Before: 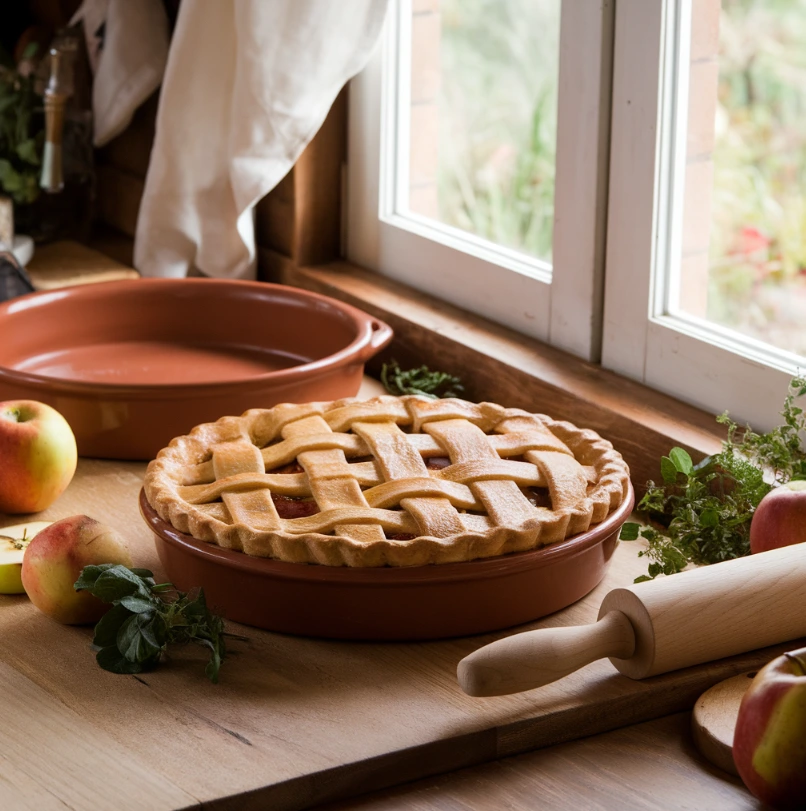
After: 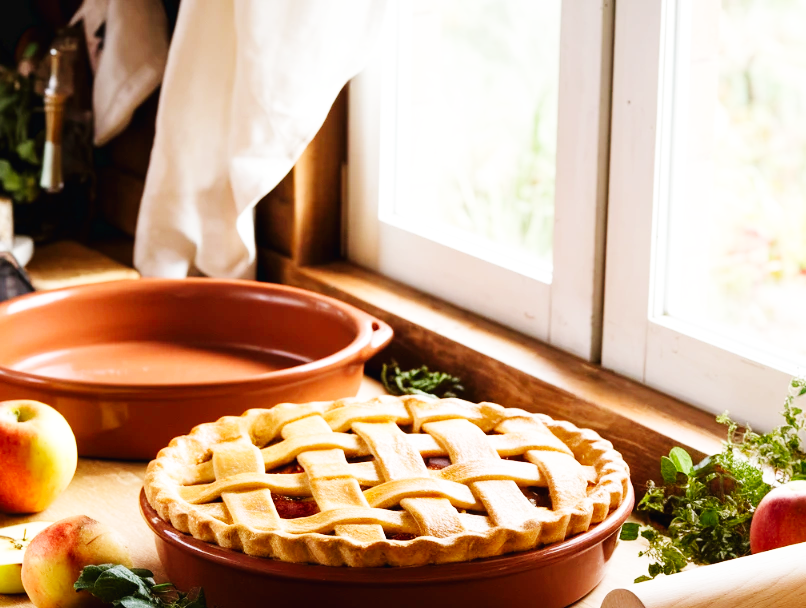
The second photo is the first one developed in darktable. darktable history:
crop: bottom 24.986%
base curve: curves: ch0 [(0, 0.003) (0.001, 0.002) (0.006, 0.004) (0.02, 0.022) (0.048, 0.086) (0.094, 0.234) (0.162, 0.431) (0.258, 0.629) (0.385, 0.8) (0.548, 0.918) (0.751, 0.988) (1, 1)], preserve colors none
